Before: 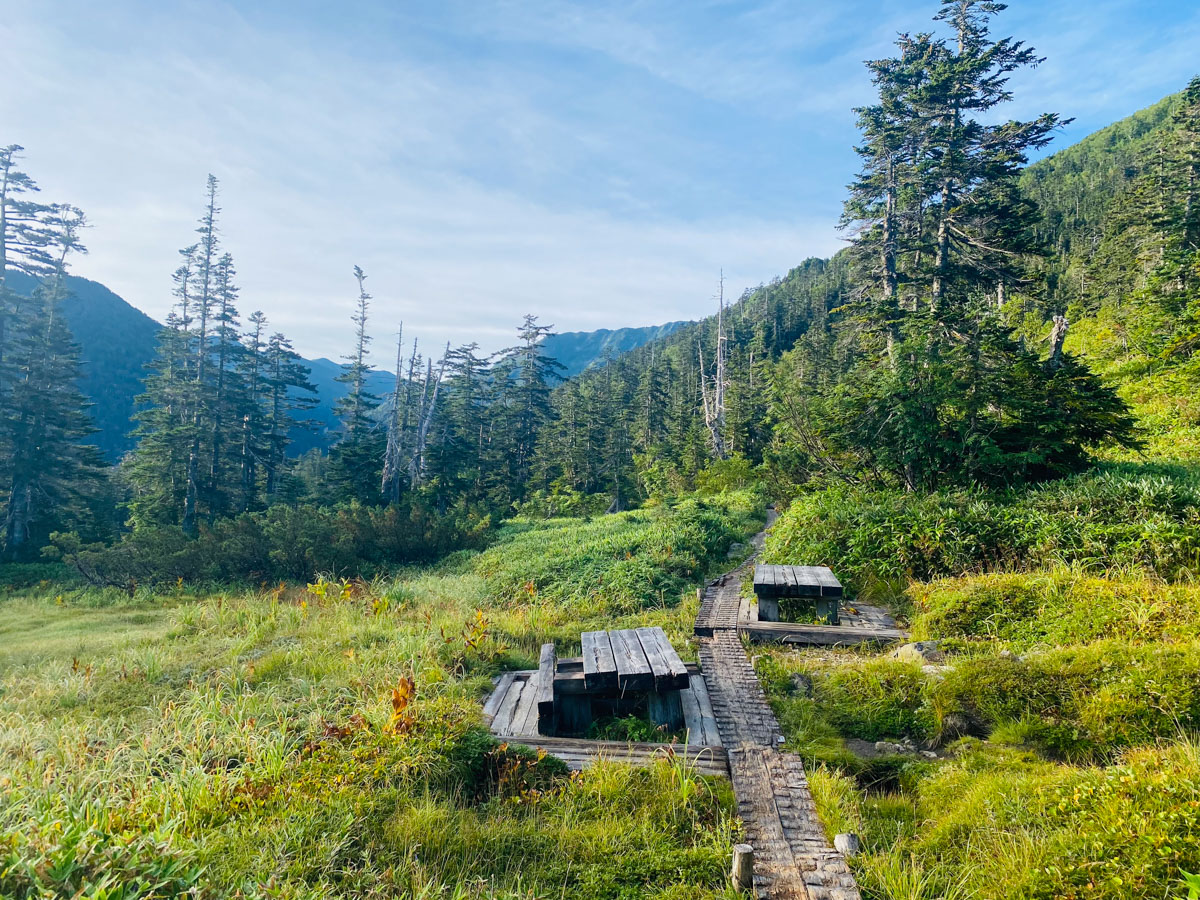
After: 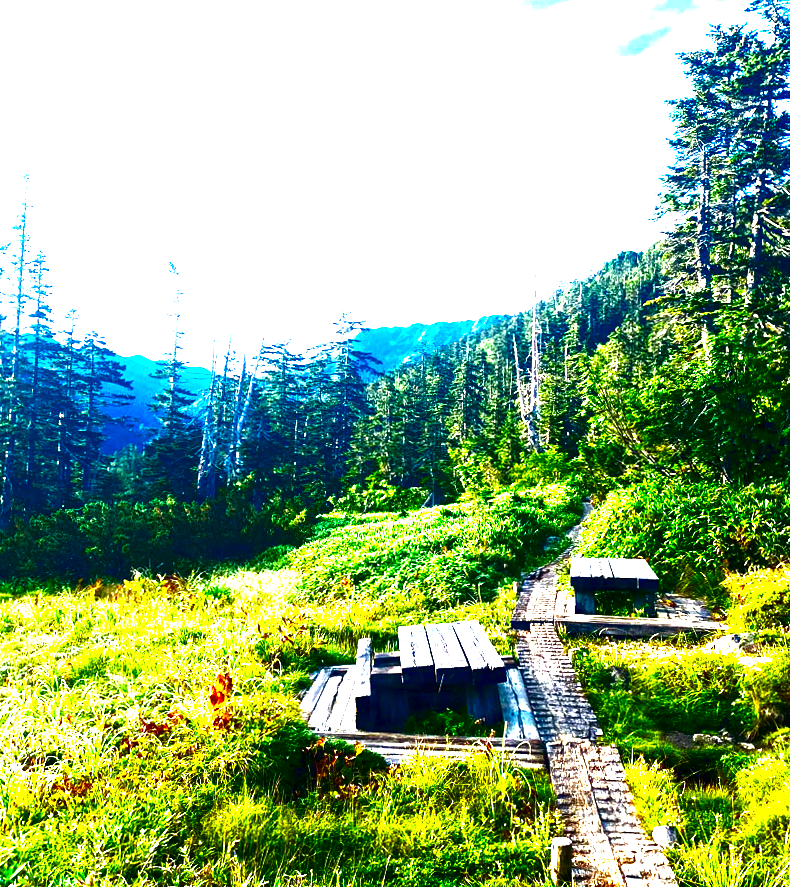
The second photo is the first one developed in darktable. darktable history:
rotate and perspective: rotation -0.45°, automatic cropping original format, crop left 0.008, crop right 0.992, crop top 0.012, crop bottom 0.988
crop and rotate: left 15.055%, right 18.278%
exposure: black level correction 0, exposure 1.9 EV, compensate highlight preservation false
contrast brightness saturation: brightness -1, saturation 1
